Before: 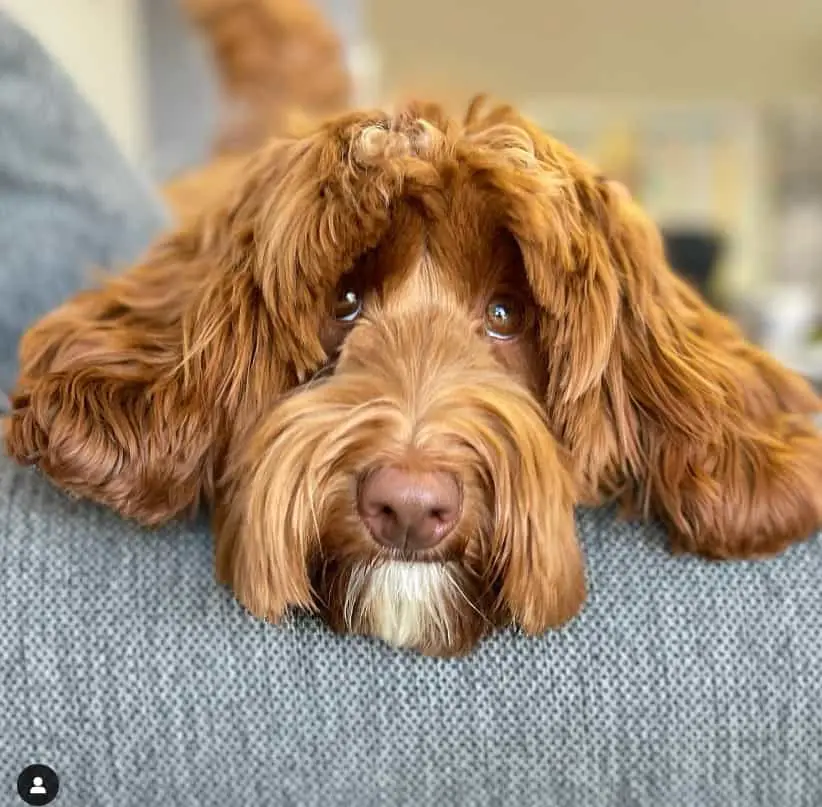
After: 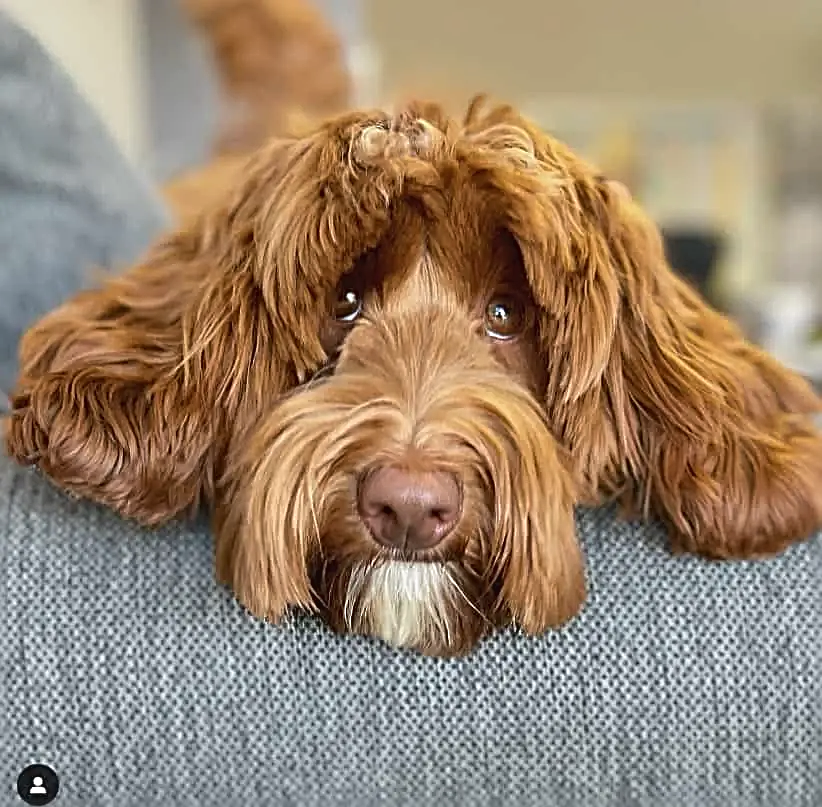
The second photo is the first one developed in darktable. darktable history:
contrast brightness saturation: contrast -0.076, brightness -0.033, saturation -0.109
sharpen: radius 3.058, amount 0.76
